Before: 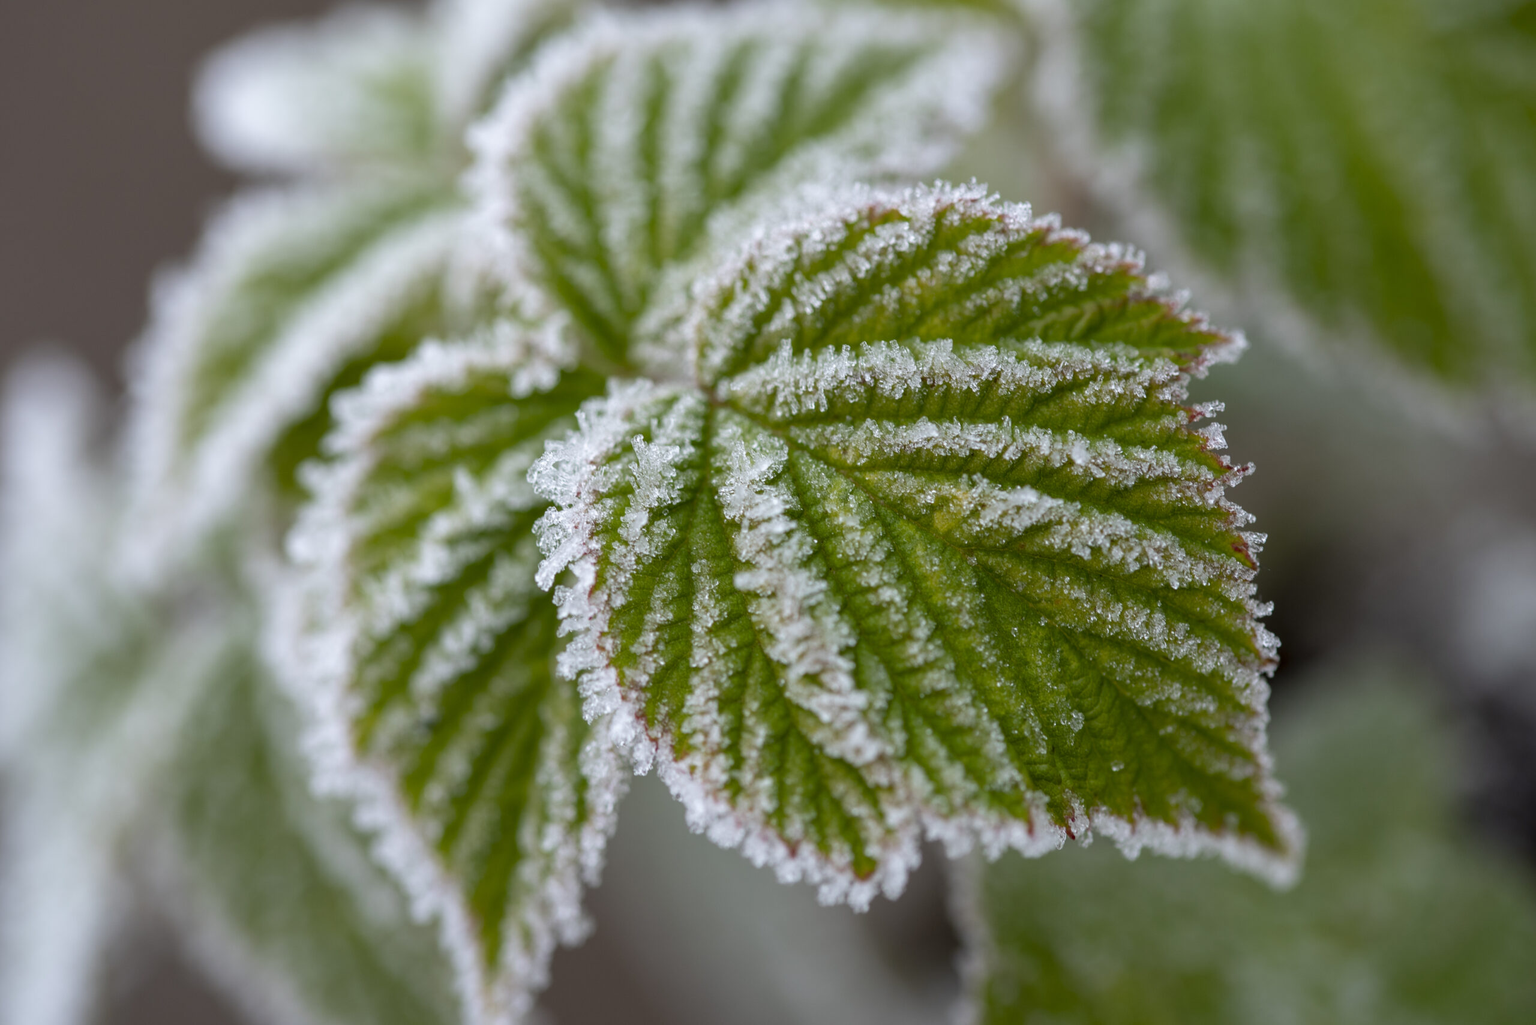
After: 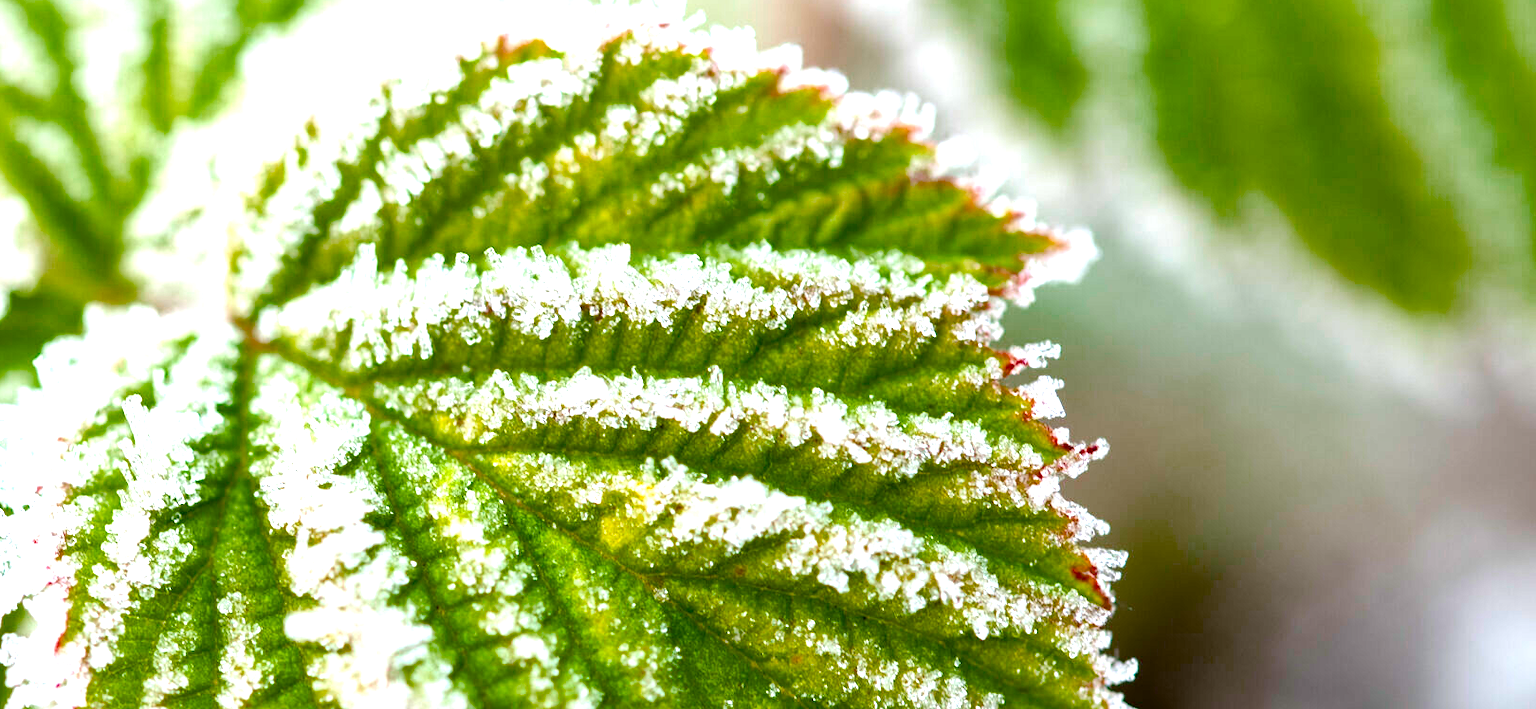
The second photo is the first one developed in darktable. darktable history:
color balance rgb: perceptual saturation grading › global saturation -0.099%, perceptual saturation grading › mid-tones 6.09%, perceptual saturation grading › shadows 72.334%, perceptual brilliance grading › global brilliance 25.312%, global vibrance 16.274%, saturation formula JzAzBz (2021)
crop: left 36.084%, top 18.067%, right 0.617%, bottom 38.158%
local contrast: mode bilateral grid, contrast 20, coarseness 49, detail 119%, midtone range 0.2
exposure: exposure 1.233 EV, compensate highlight preservation false
